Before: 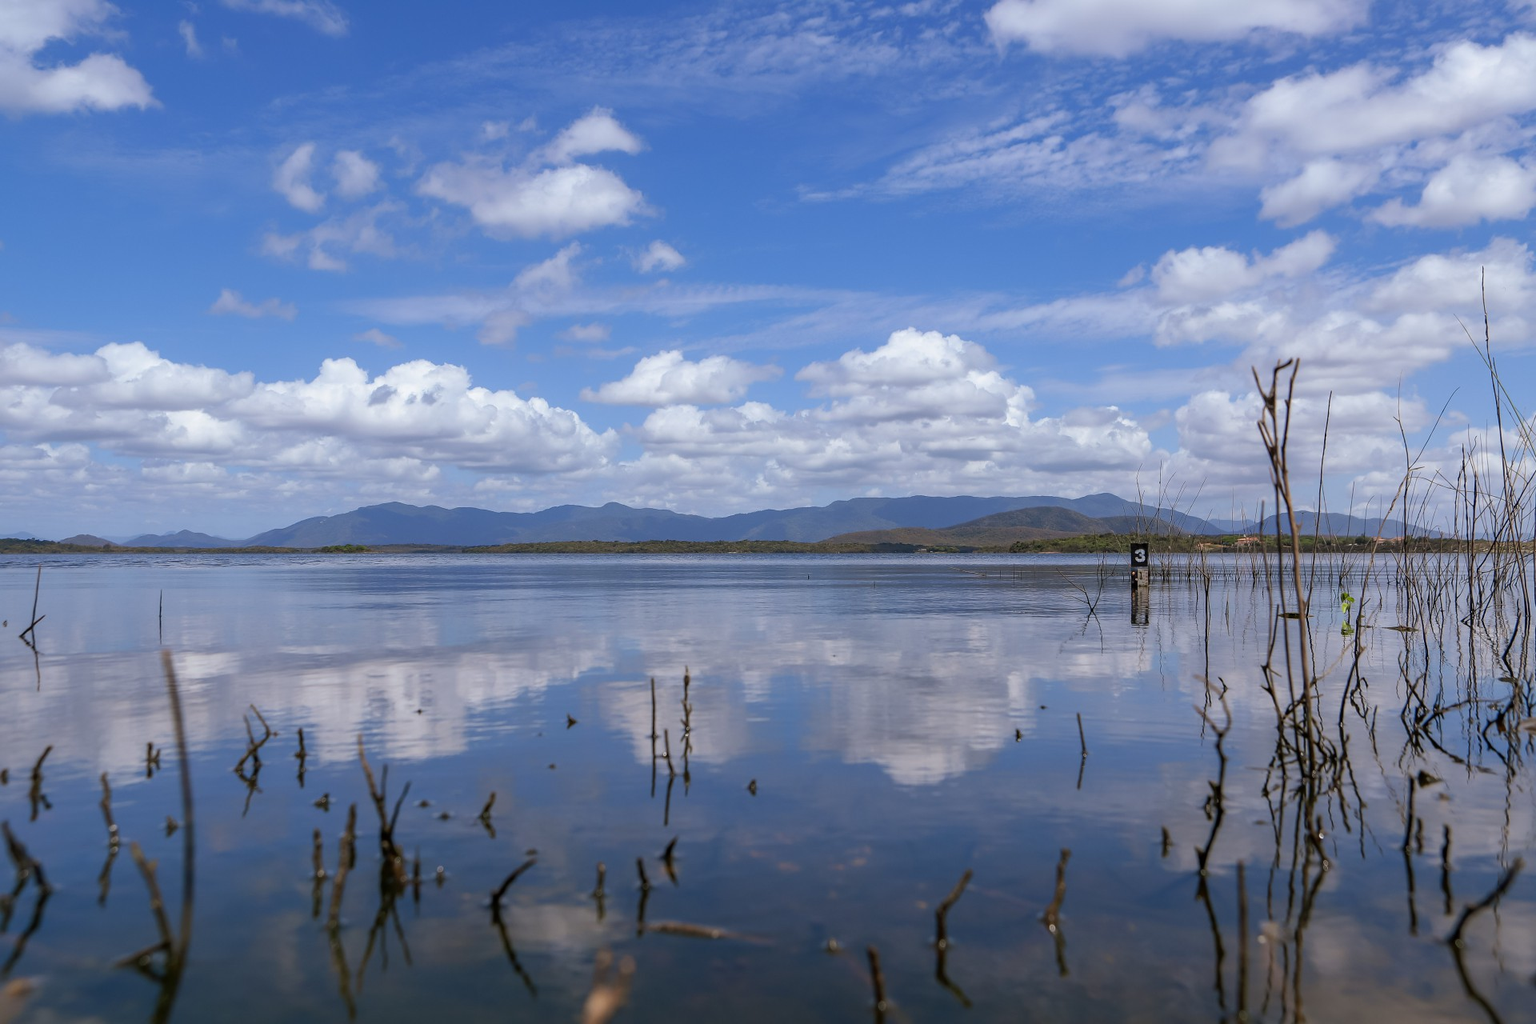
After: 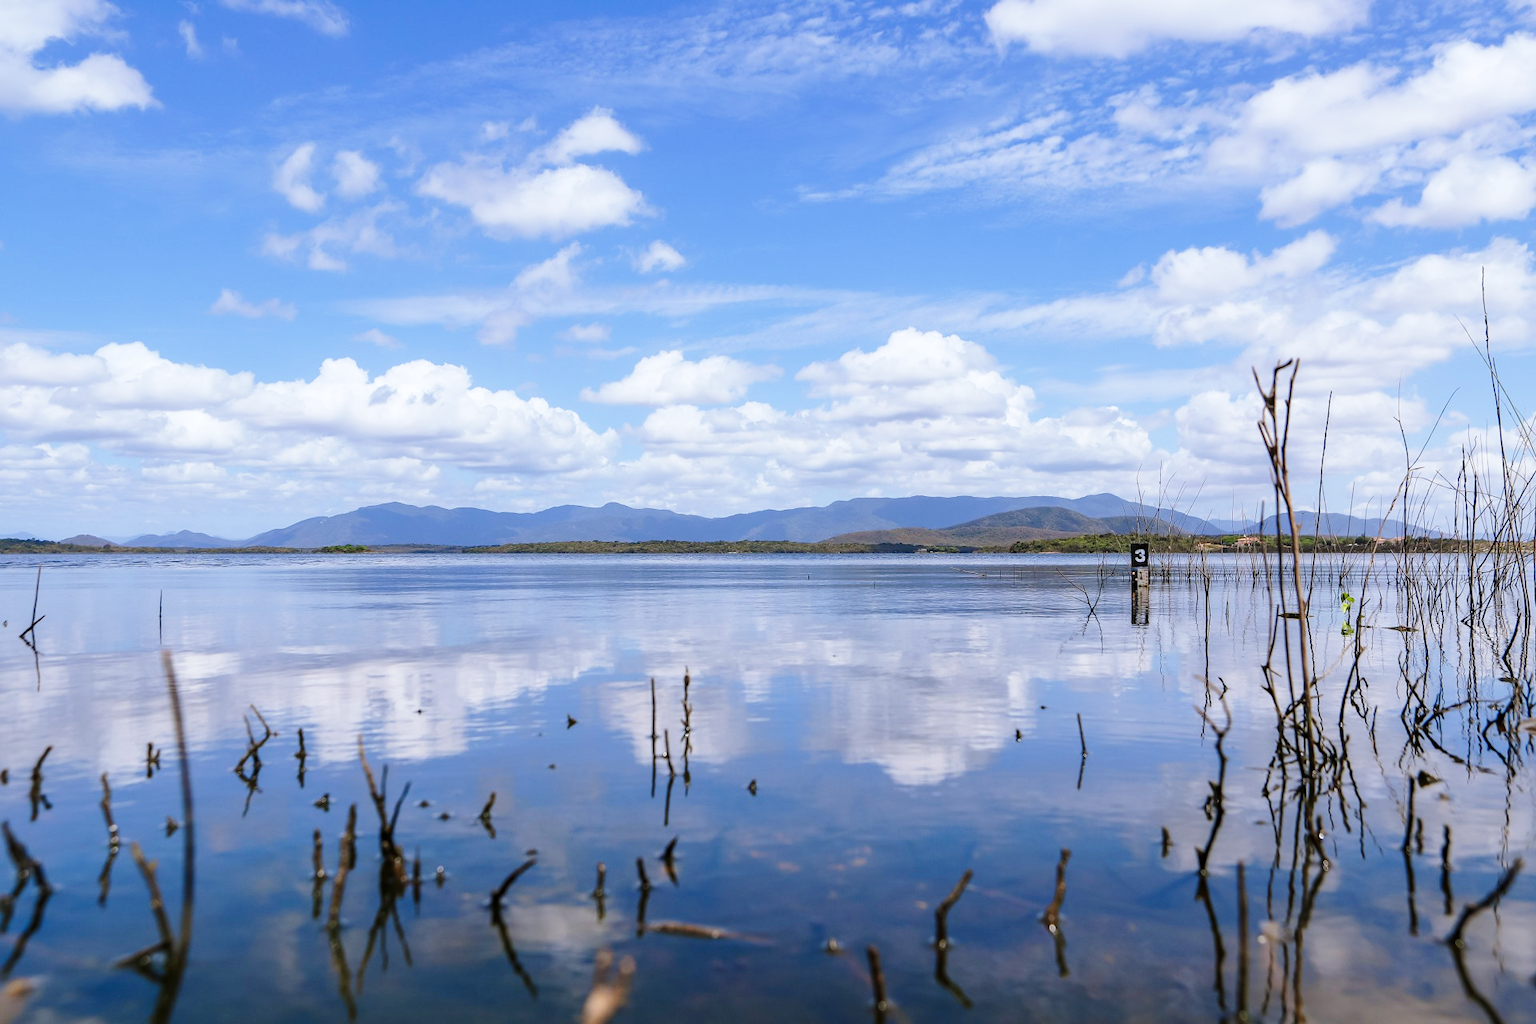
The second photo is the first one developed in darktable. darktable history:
base curve: curves: ch0 [(0, 0) (0.028, 0.03) (0.121, 0.232) (0.46, 0.748) (0.859, 0.968) (1, 1)], preserve colors none
white balance: red 0.976, blue 1.04
